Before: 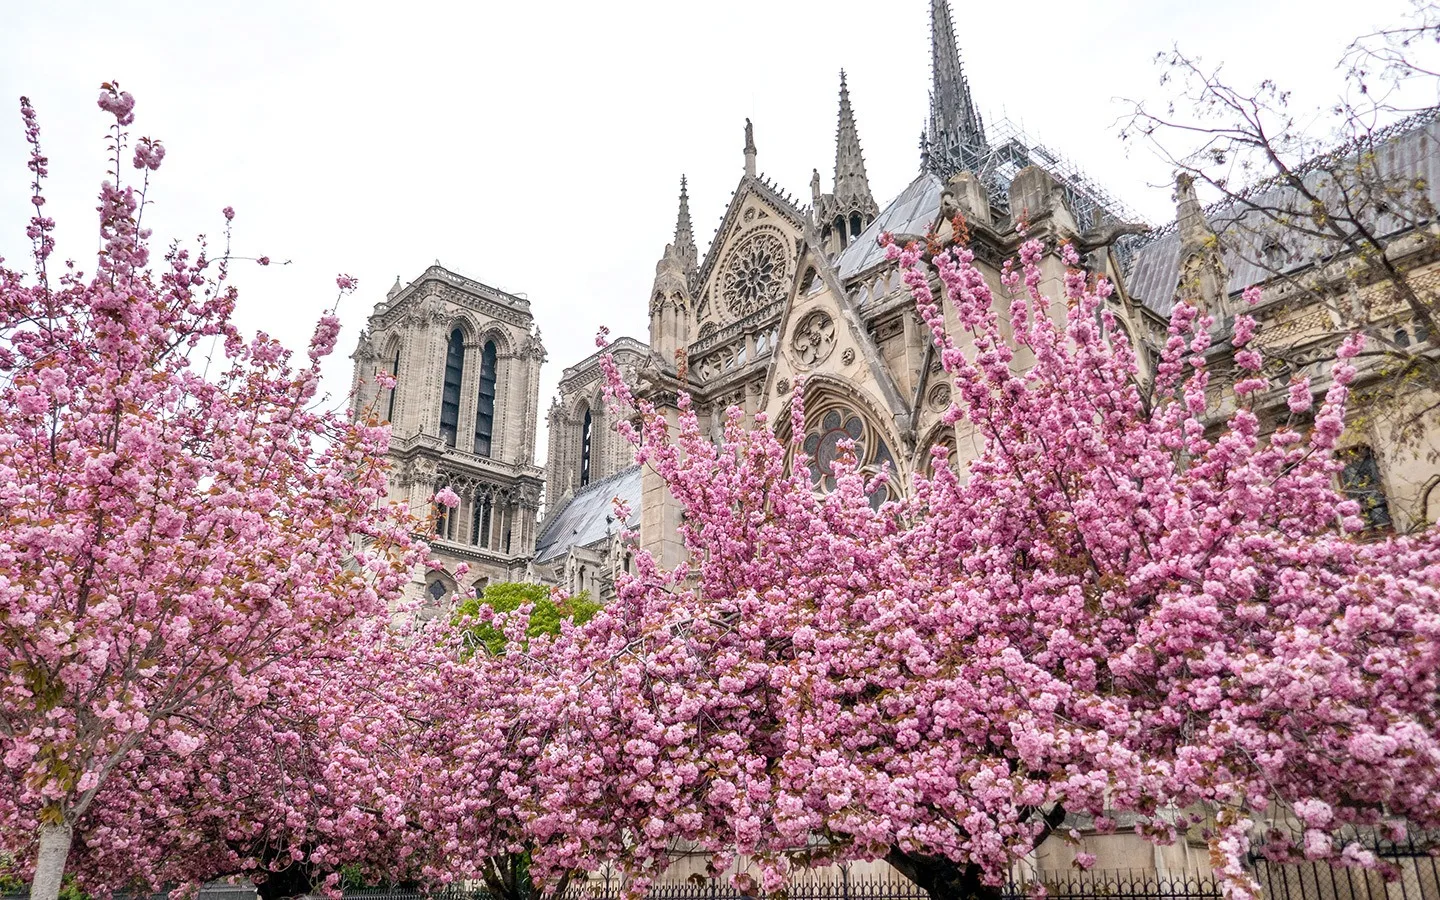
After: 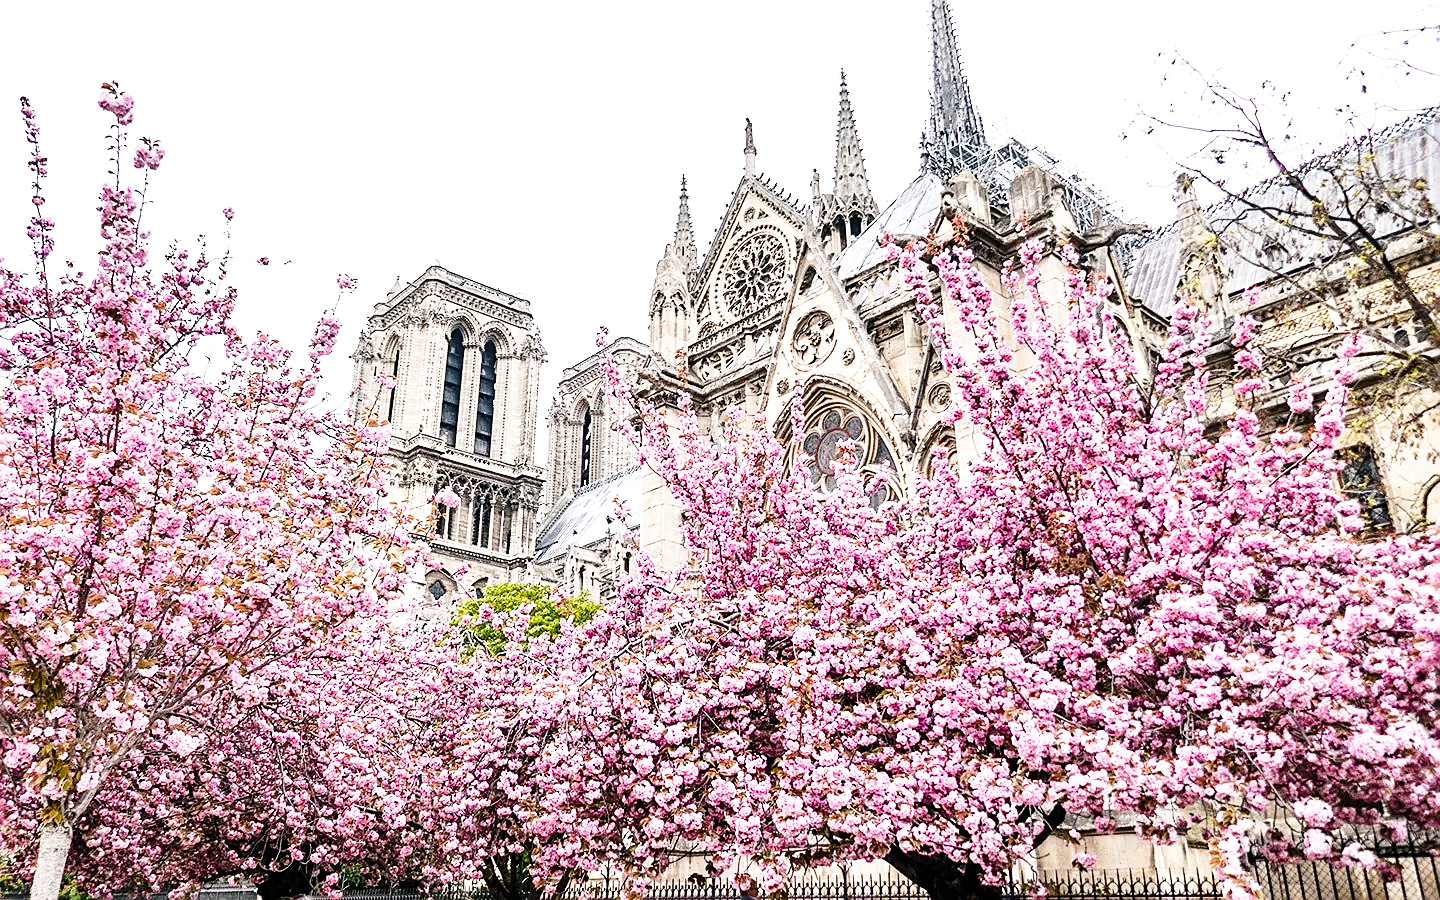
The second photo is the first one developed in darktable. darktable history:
sharpen: on, module defaults
base curve: curves: ch0 [(0, 0) (0.028, 0.03) (0.121, 0.232) (0.46, 0.748) (0.859, 0.968) (1, 1)], preserve colors none
tone equalizer: -8 EV -0.75 EV, -7 EV -0.7 EV, -6 EV -0.6 EV, -5 EV -0.4 EV, -3 EV 0.4 EV, -2 EV 0.6 EV, -1 EV 0.7 EV, +0 EV 0.75 EV, edges refinement/feathering 500, mask exposure compensation -1.57 EV, preserve details no
